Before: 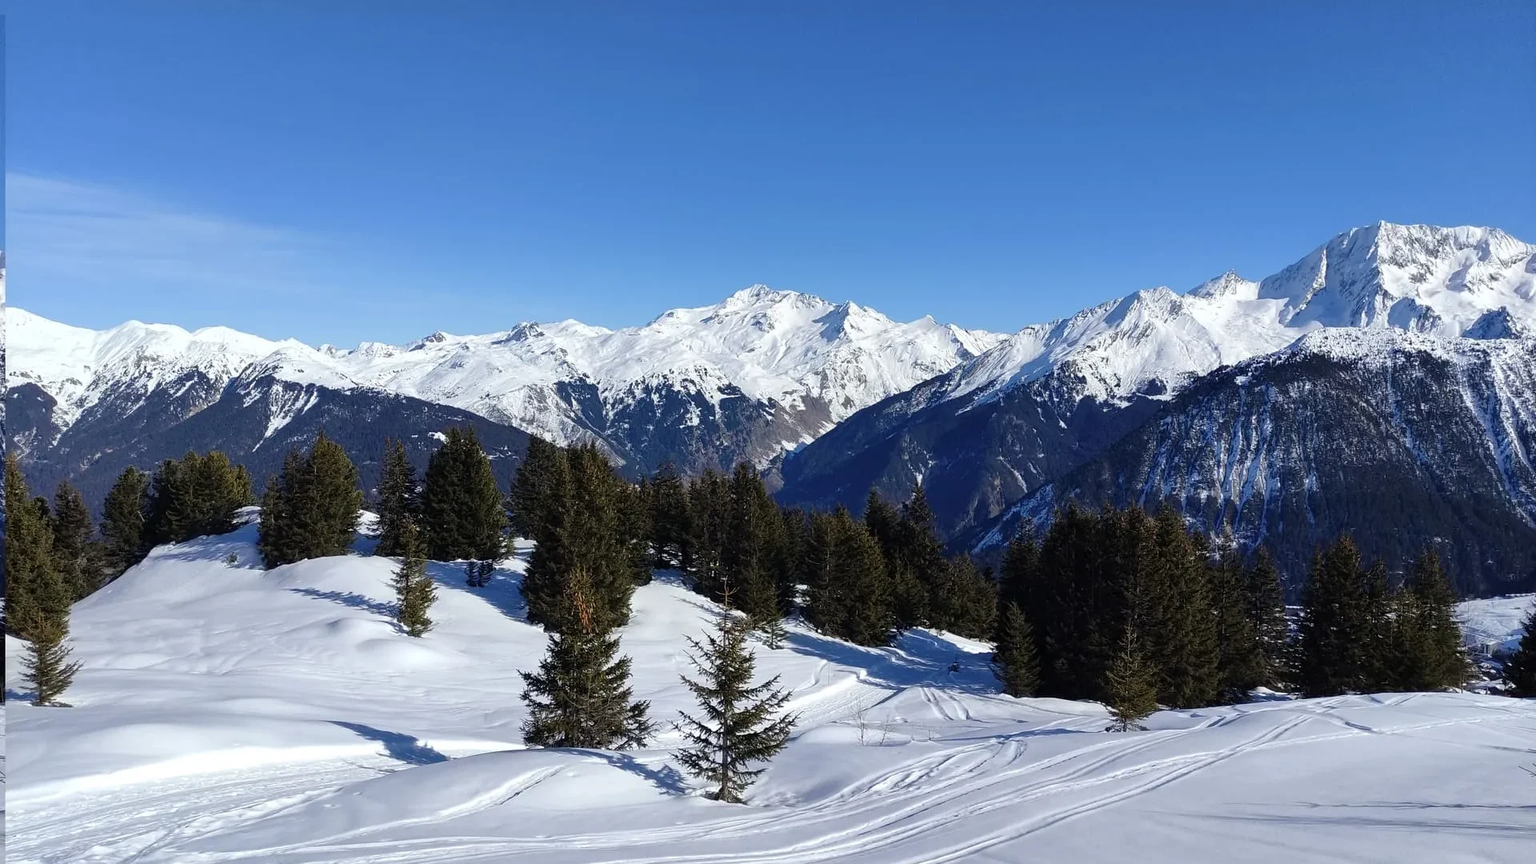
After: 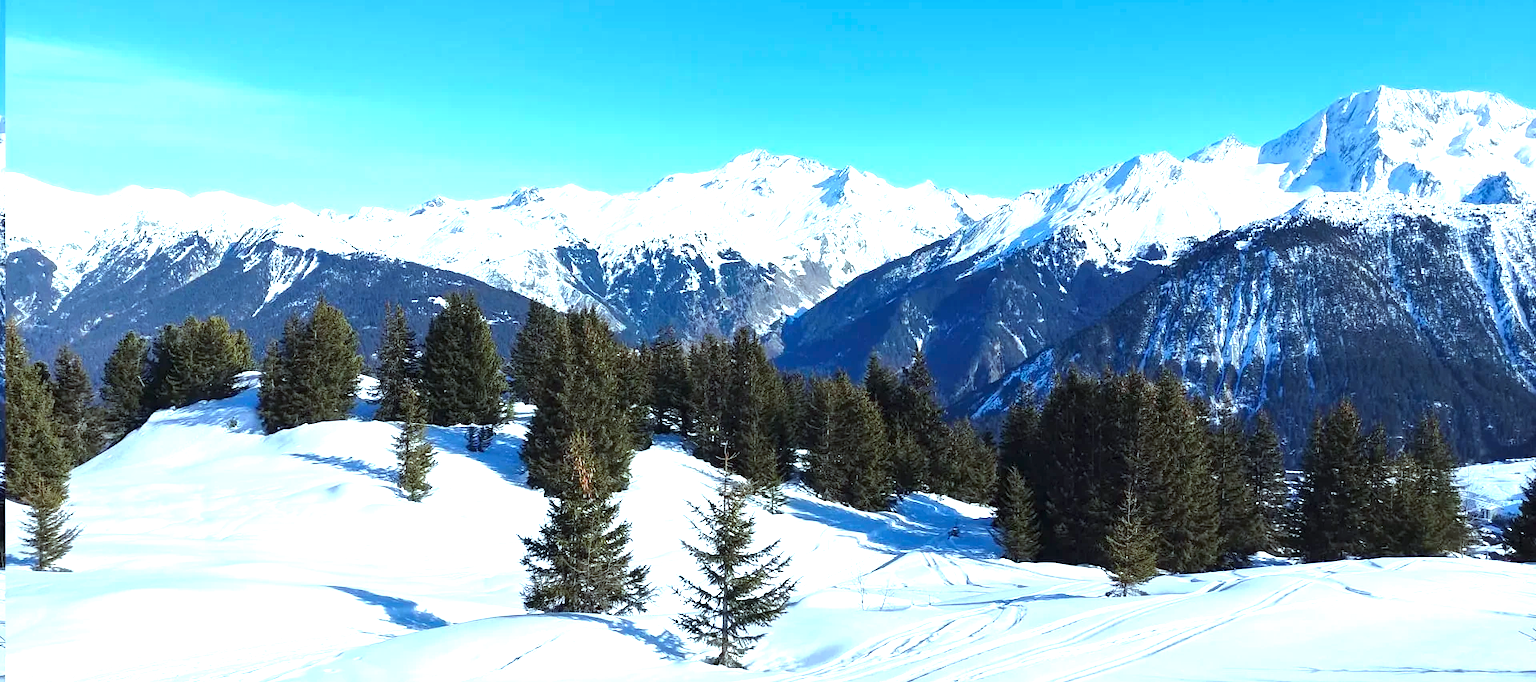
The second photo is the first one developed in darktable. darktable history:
exposure: black level correction 0, exposure 1.405 EV, compensate highlight preservation false
crop and rotate: top 15.693%, bottom 5.304%
color correction: highlights a* -10.06, highlights b* -9.88
